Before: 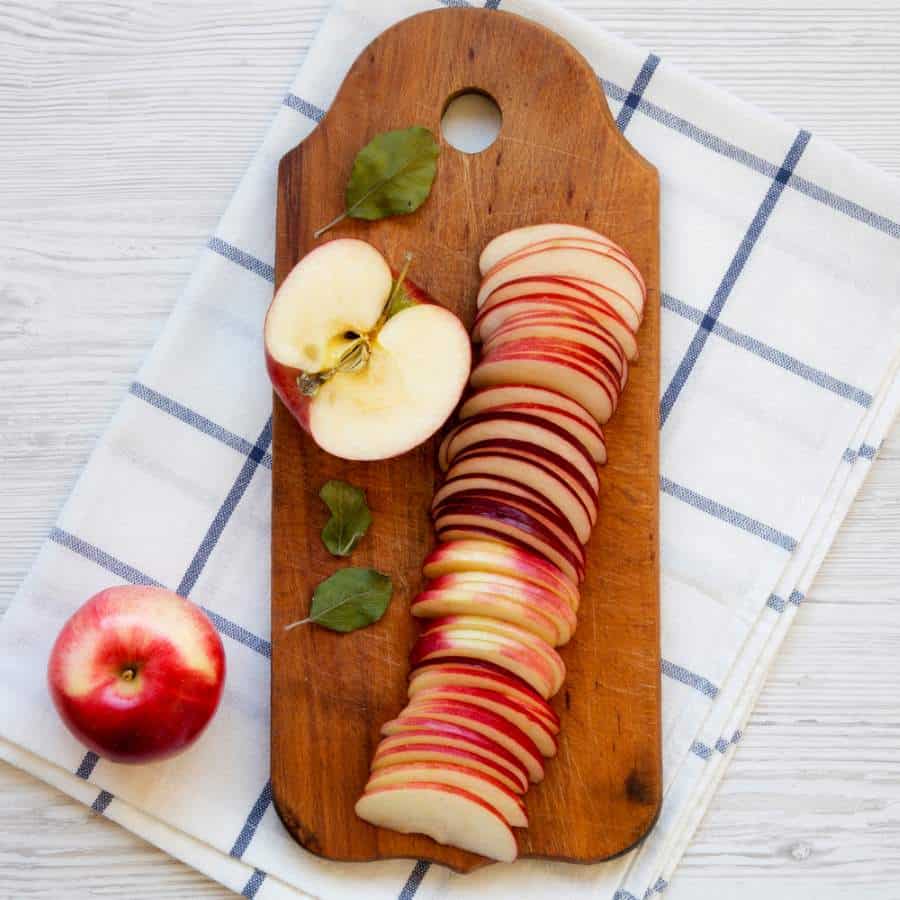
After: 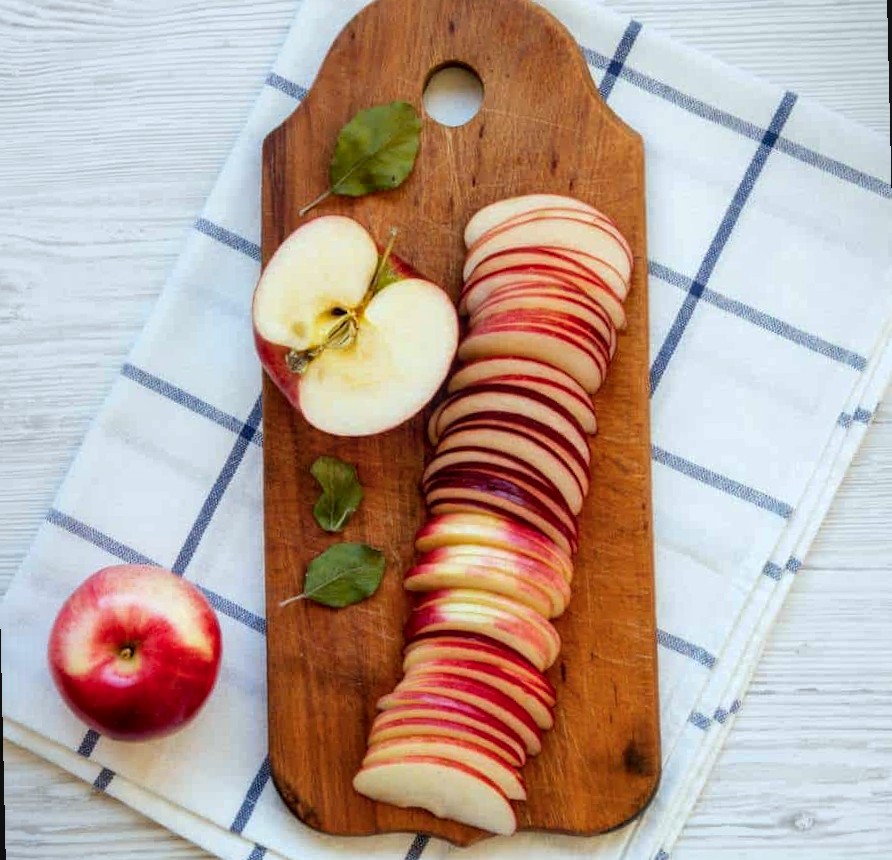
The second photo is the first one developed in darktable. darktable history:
color calibration: output R [1.003, 0.027, -0.041, 0], output G [-0.018, 1.043, -0.038, 0], output B [0.071, -0.086, 1.017, 0], illuminant as shot in camera, x 0.359, y 0.362, temperature 4570.54 K
rotate and perspective: rotation -1.32°, lens shift (horizontal) -0.031, crop left 0.015, crop right 0.985, crop top 0.047, crop bottom 0.982
local contrast: on, module defaults
